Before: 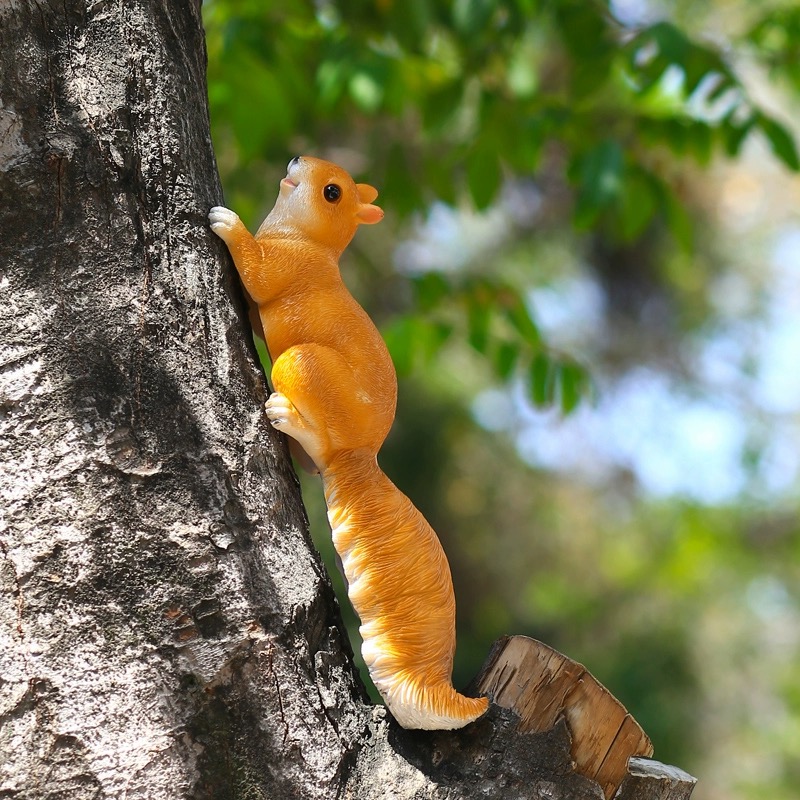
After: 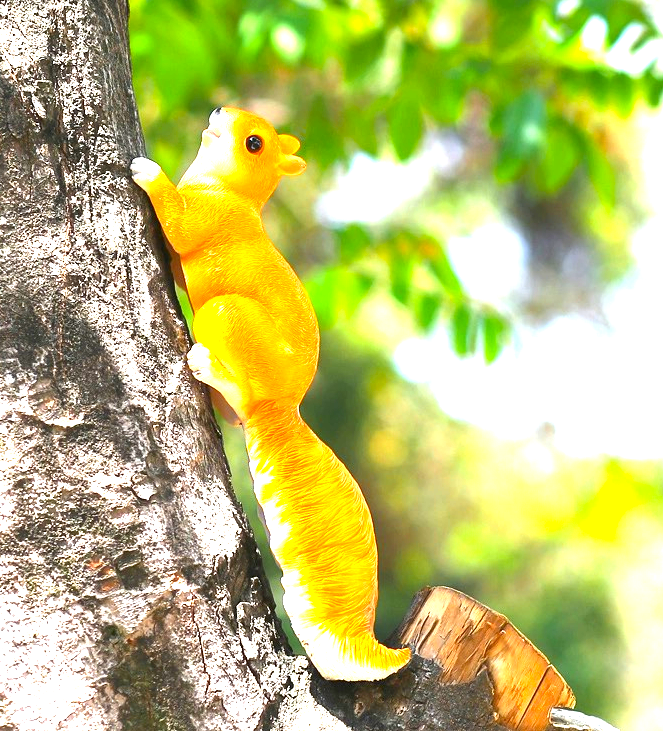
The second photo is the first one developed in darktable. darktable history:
exposure: exposure 1.996 EV, compensate highlight preservation false
color zones: curves: ch0 [(0.224, 0.526) (0.75, 0.5)]; ch1 [(0.055, 0.526) (0.224, 0.761) (0.377, 0.526) (0.75, 0.5)]
crop: left 9.837%, top 6.247%, right 7.171%, bottom 2.351%
